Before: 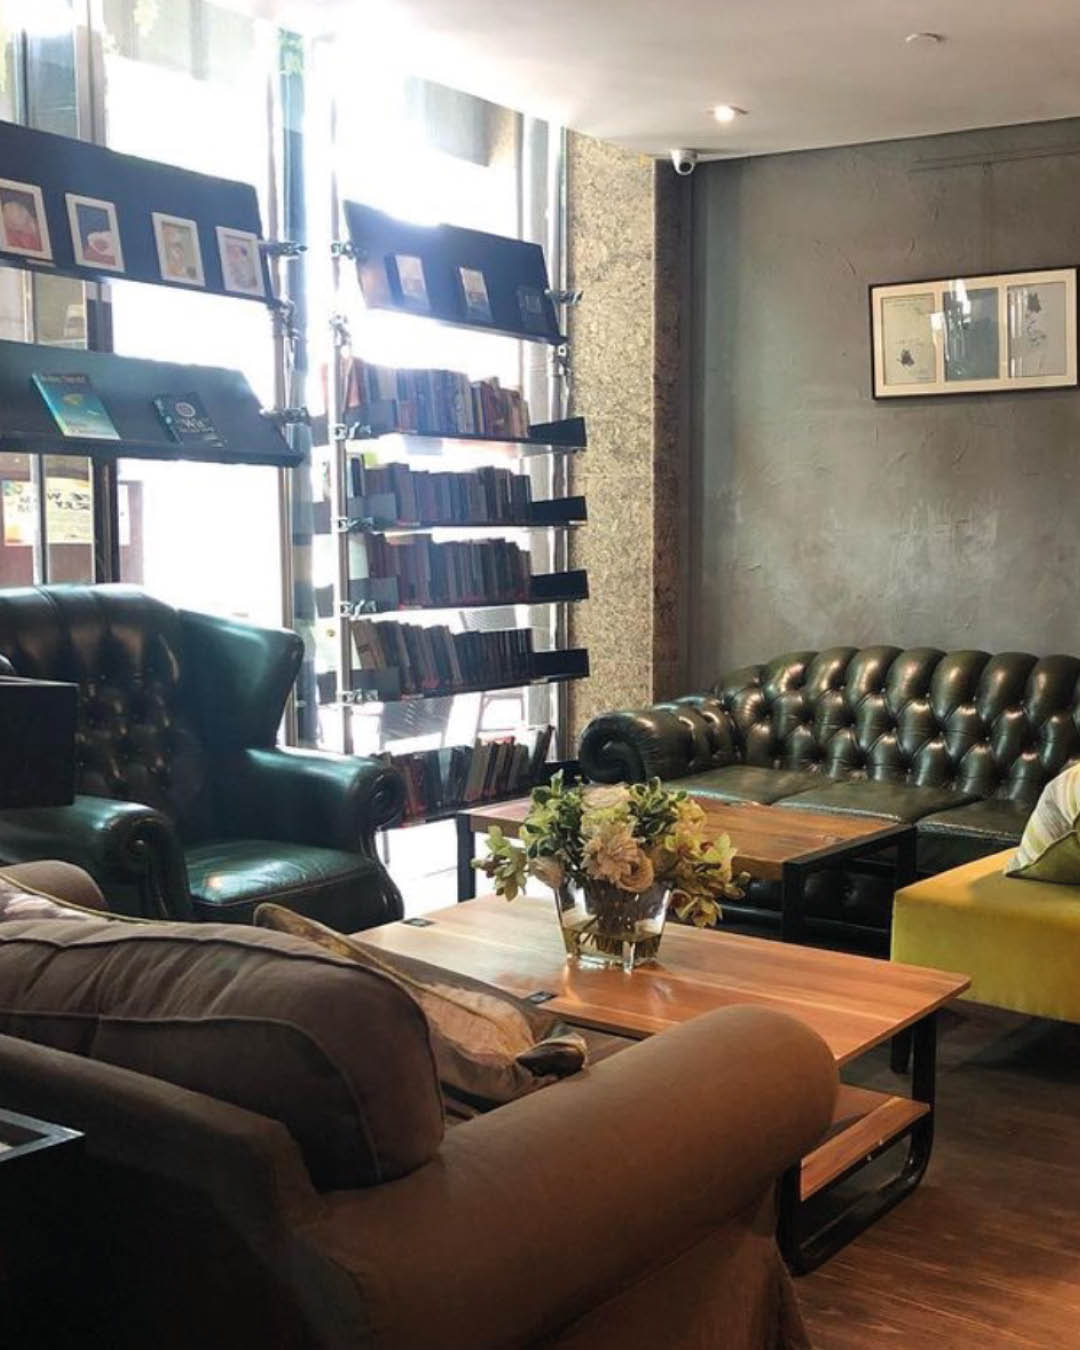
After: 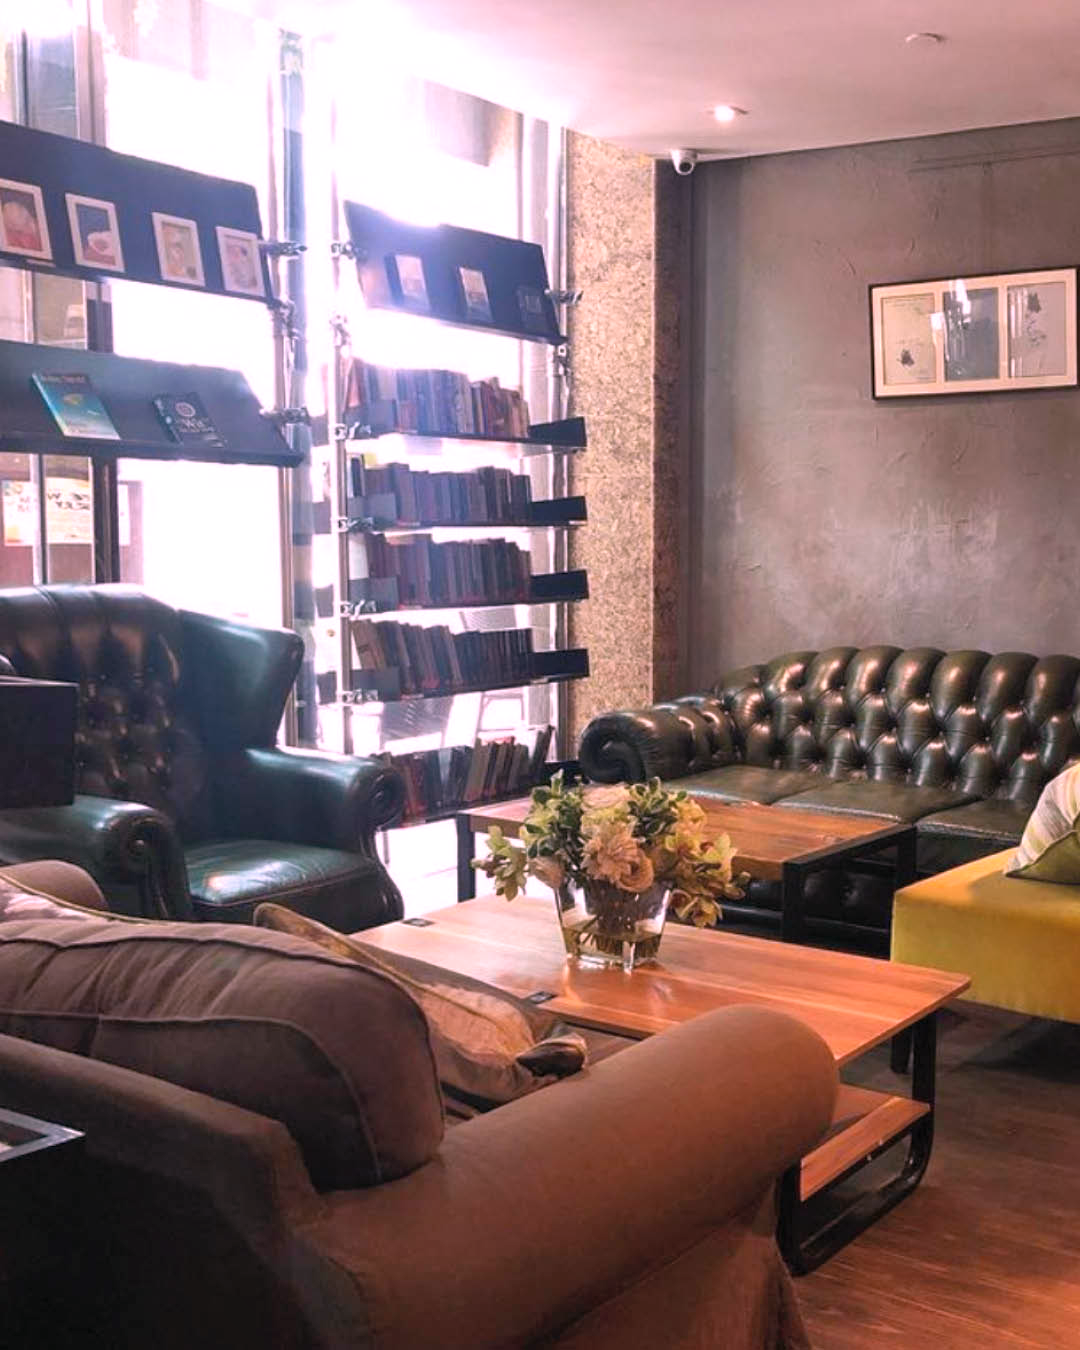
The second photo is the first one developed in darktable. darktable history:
white balance: red 1.188, blue 1.11
shadows and highlights: shadows 43.06, highlights 6.94
